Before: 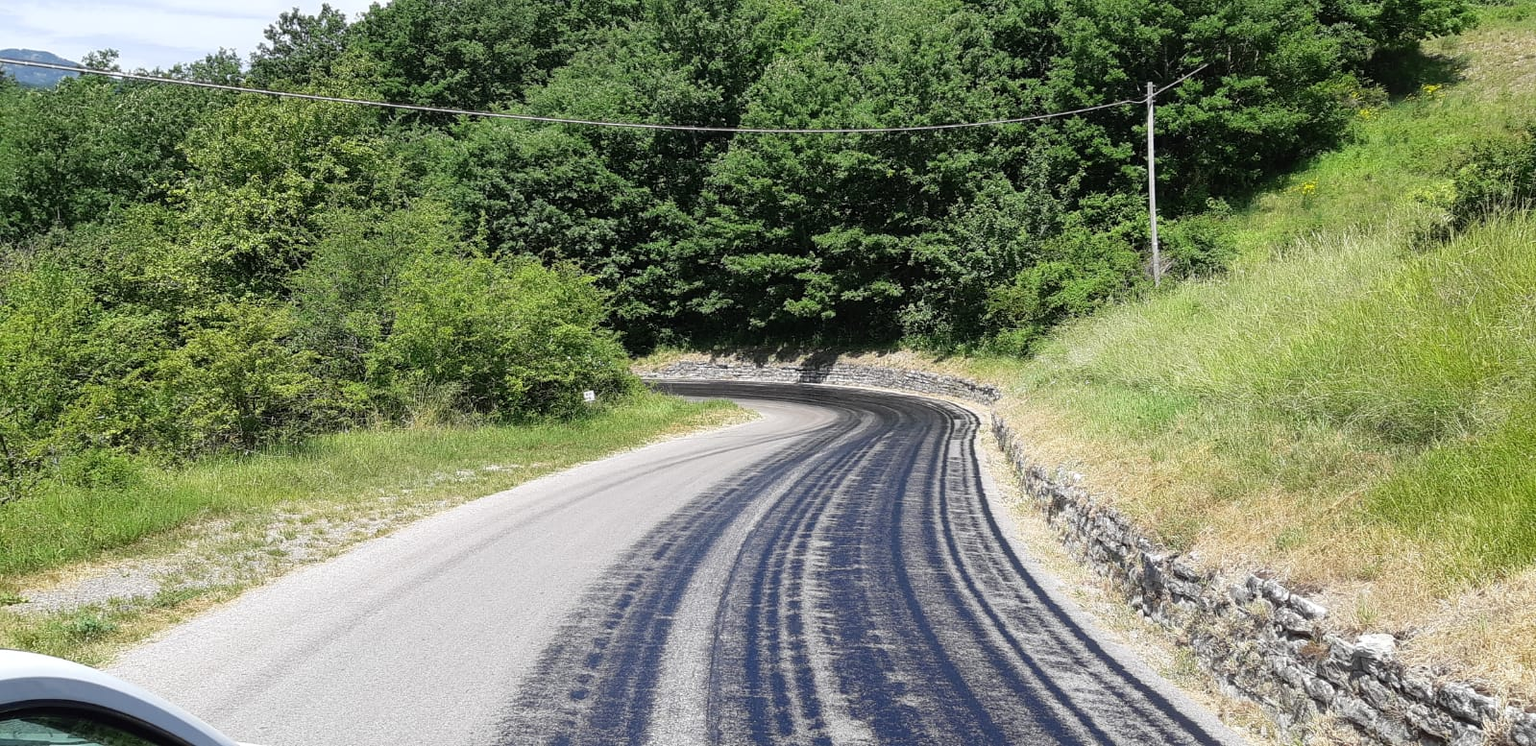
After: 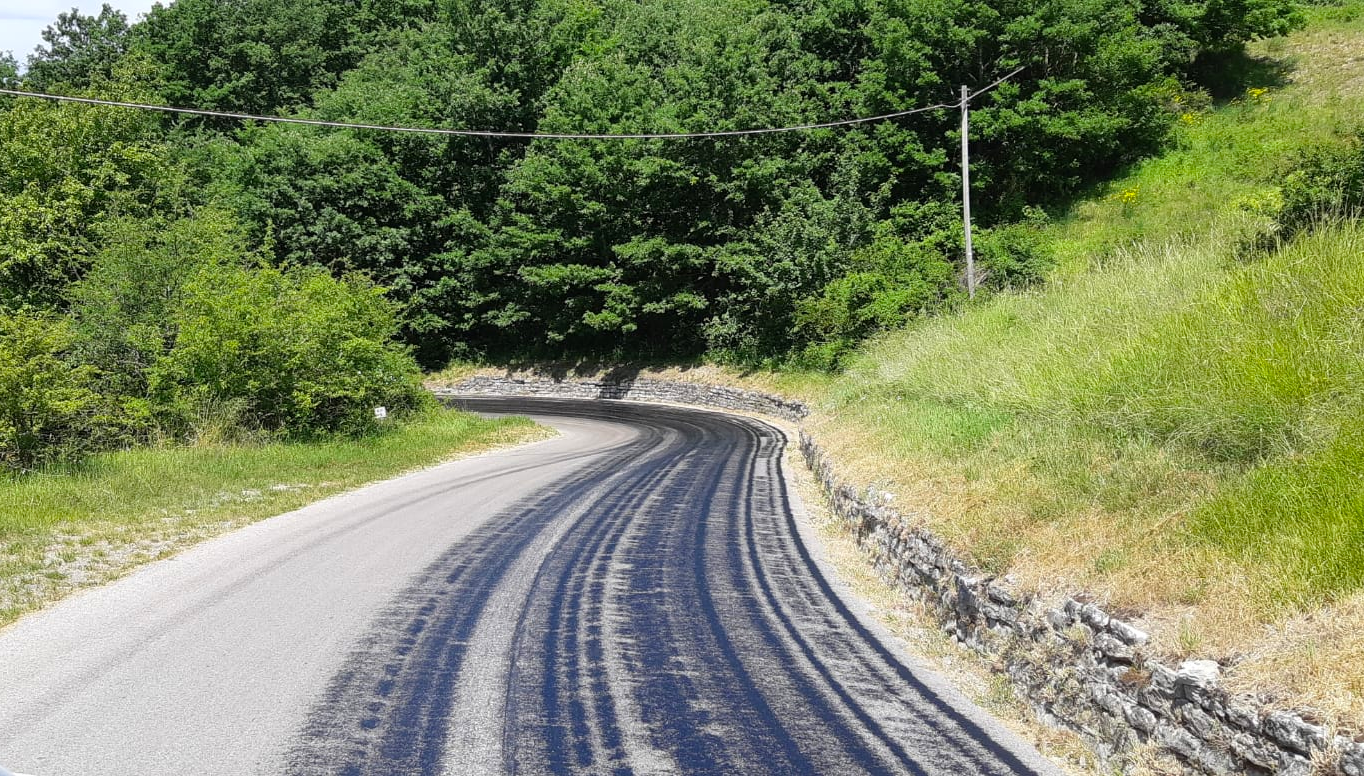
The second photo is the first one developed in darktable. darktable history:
color balance rgb: power › hue 313.21°, perceptual saturation grading › global saturation 10.153%, global vibrance 20%
crop and rotate: left 14.668%
